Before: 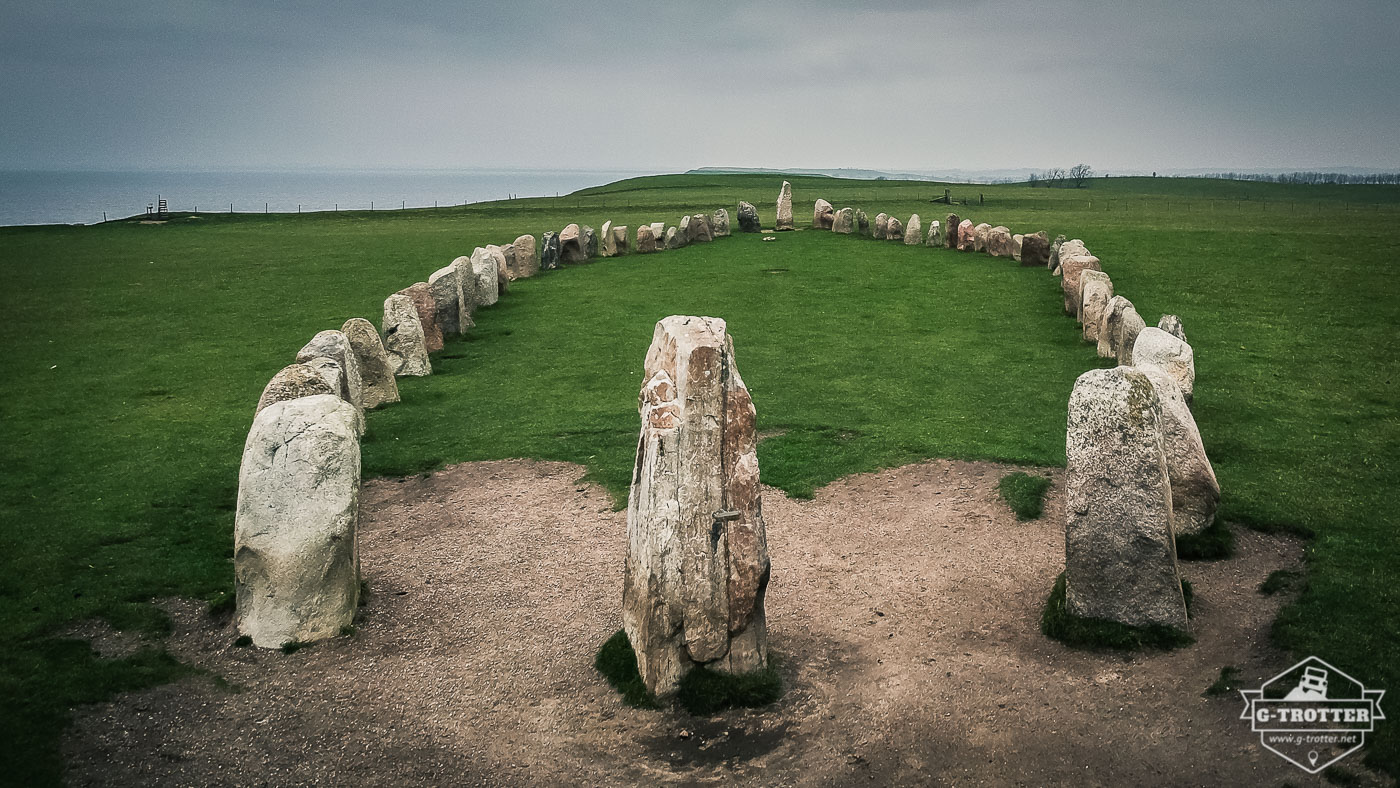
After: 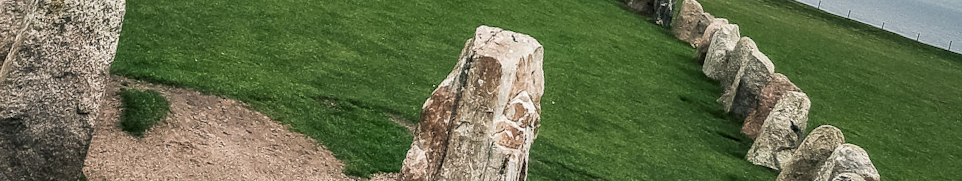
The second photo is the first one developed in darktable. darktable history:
crop and rotate: angle 16.12°, top 30.835%, bottom 35.653%
local contrast: on, module defaults
